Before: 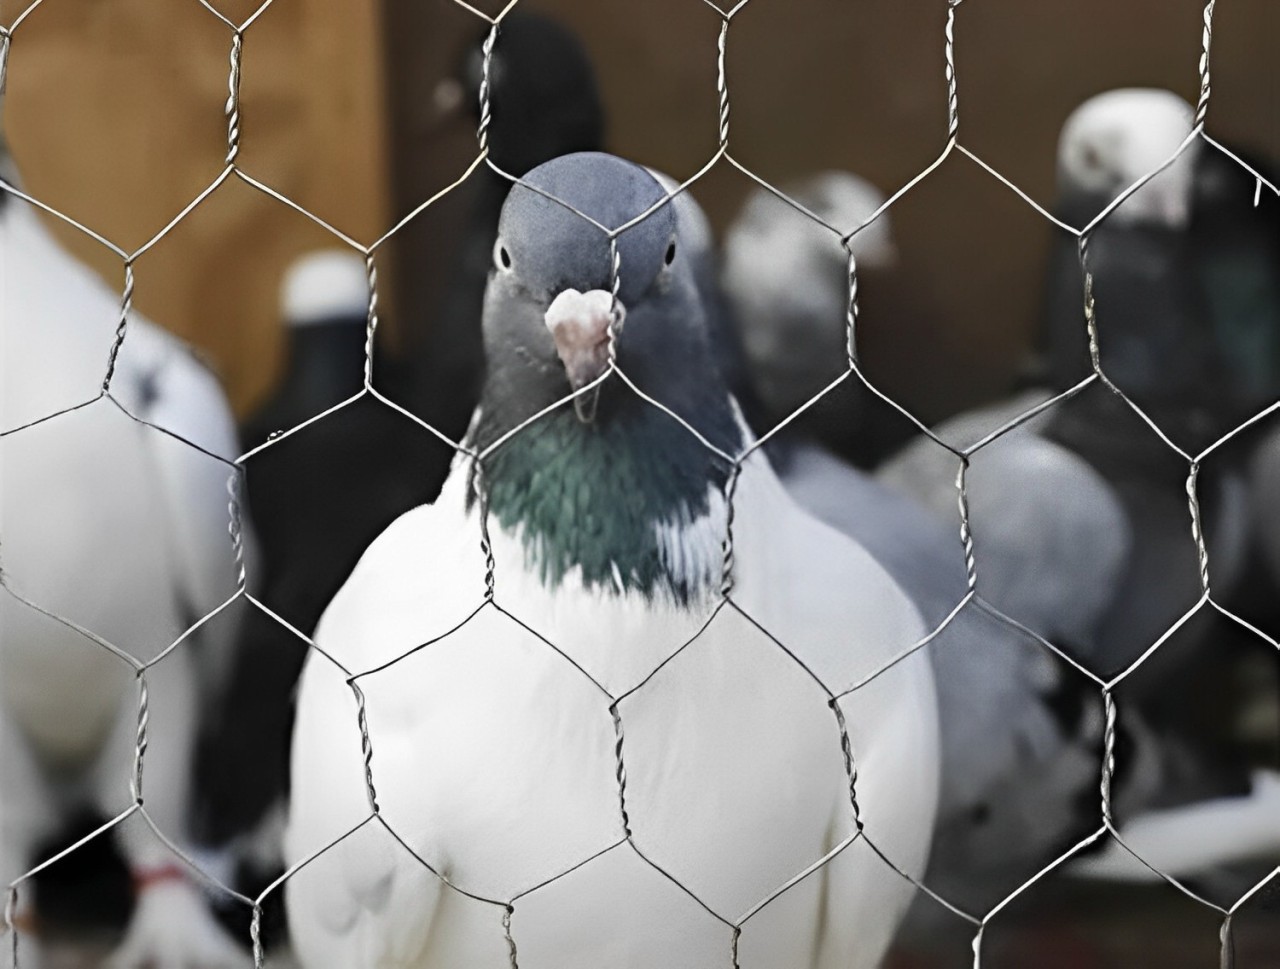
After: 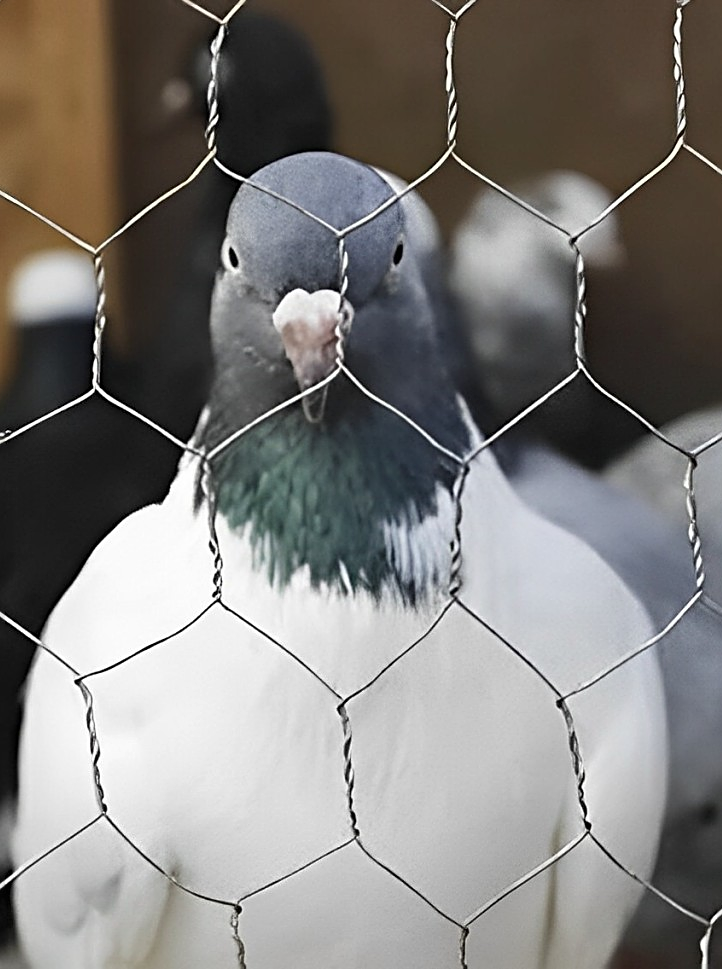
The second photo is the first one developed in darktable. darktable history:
shadows and highlights: shadows 37.8, highlights -28.02, soften with gaussian
sharpen: on, module defaults
crop: left 21.326%, right 22.241%
